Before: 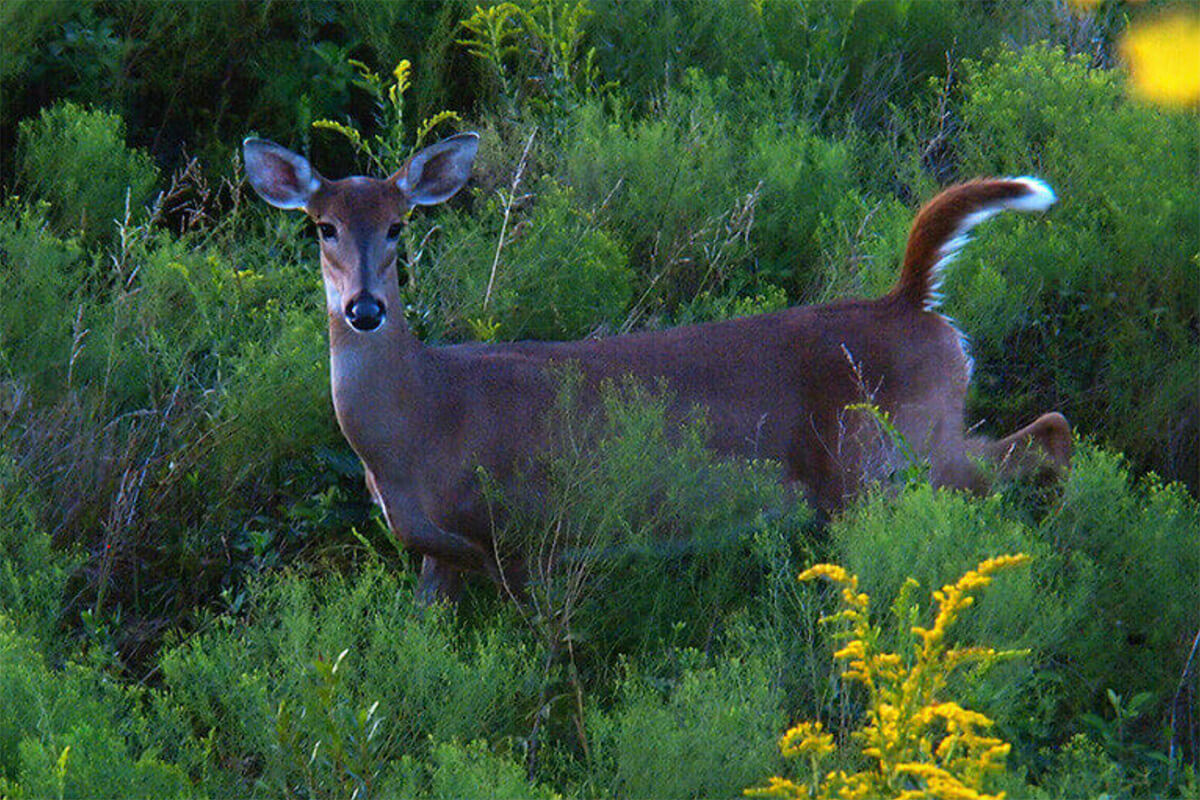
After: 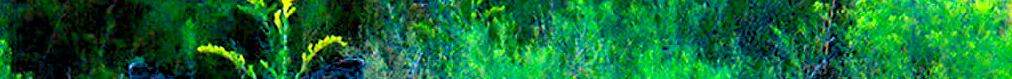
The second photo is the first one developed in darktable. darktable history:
color calibration: output R [1.422, -0.35, -0.252, 0], output G [-0.238, 1.259, -0.084, 0], output B [-0.081, -0.196, 1.58, 0], output brightness [0.49, 0.671, -0.57, 0], illuminant same as pipeline (D50), adaptation none (bypass), saturation algorithm version 1 (2020)
exposure: black level correction 0.004, exposure 0.014 EV, compensate highlight preservation false
crop and rotate: left 9.644%, top 9.491%, right 6.021%, bottom 80.509%
local contrast: mode bilateral grid, contrast 15, coarseness 36, detail 105%, midtone range 0.2
